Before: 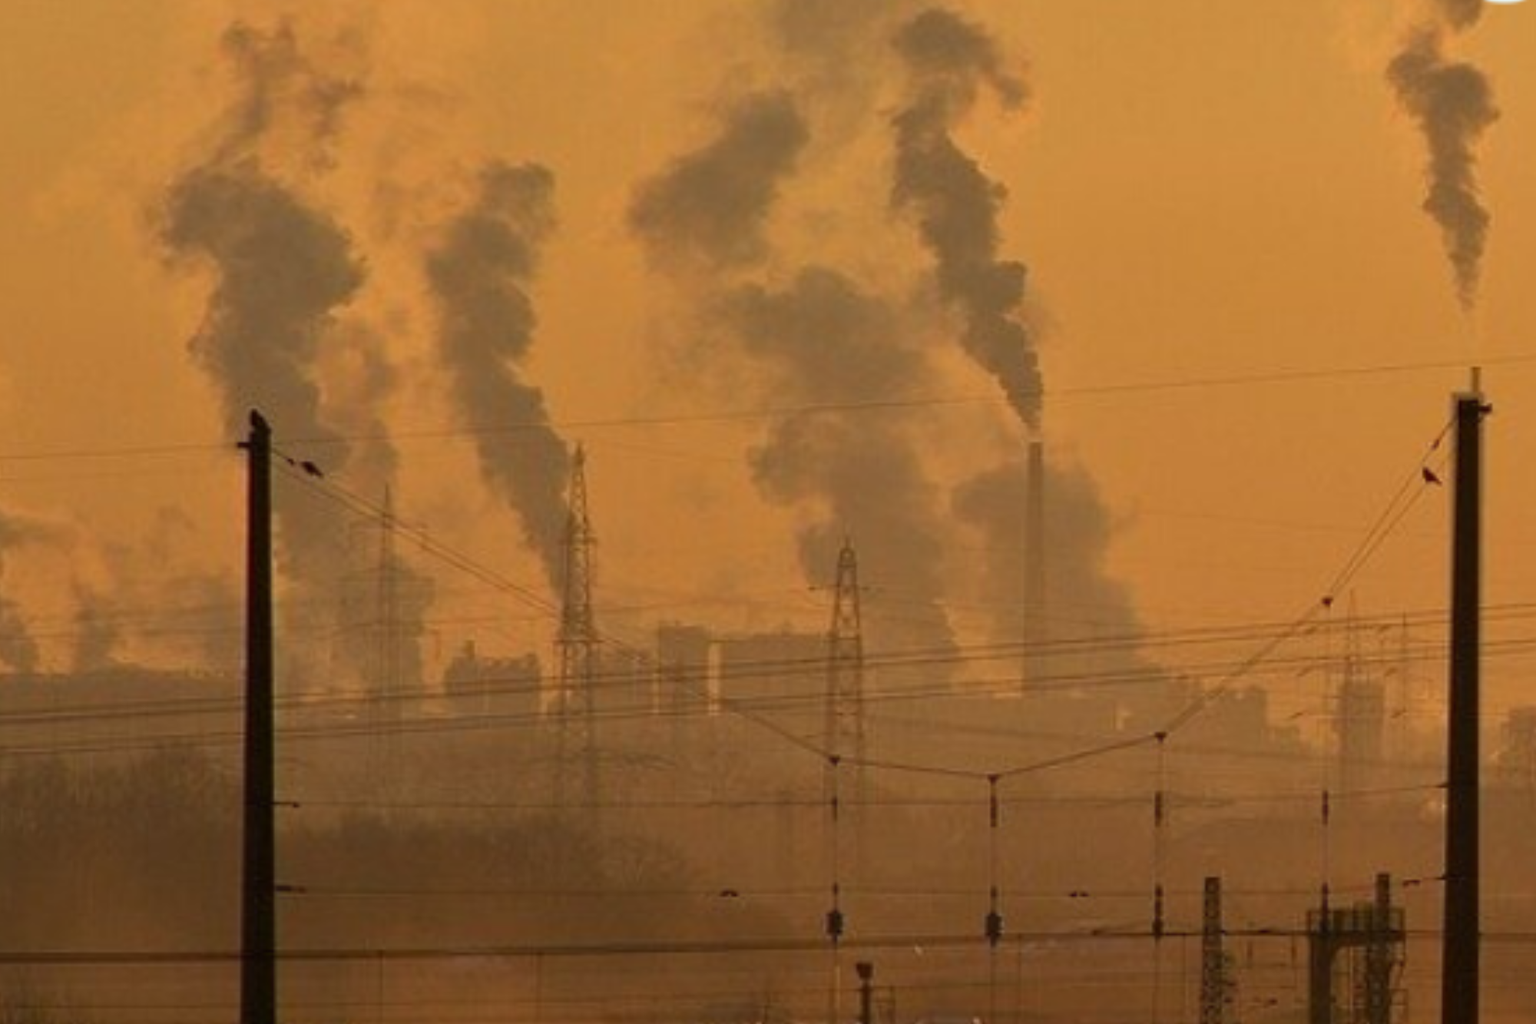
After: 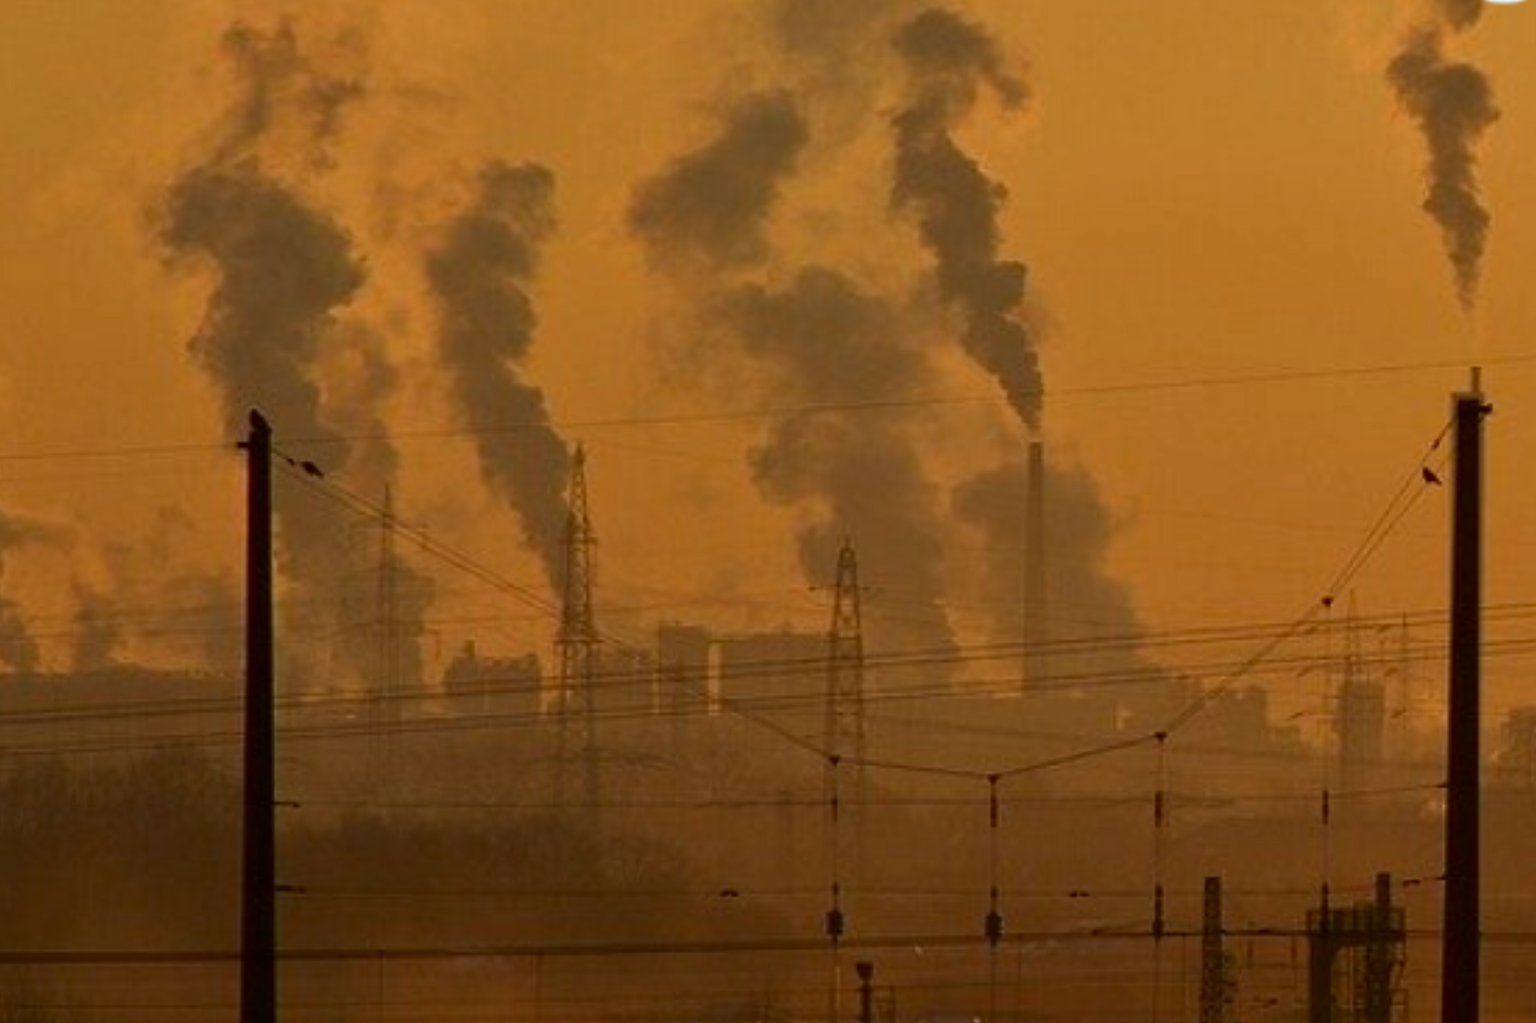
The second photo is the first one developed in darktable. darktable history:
contrast brightness saturation: contrast 0.068, brightness -0.13, saturation 0.053
